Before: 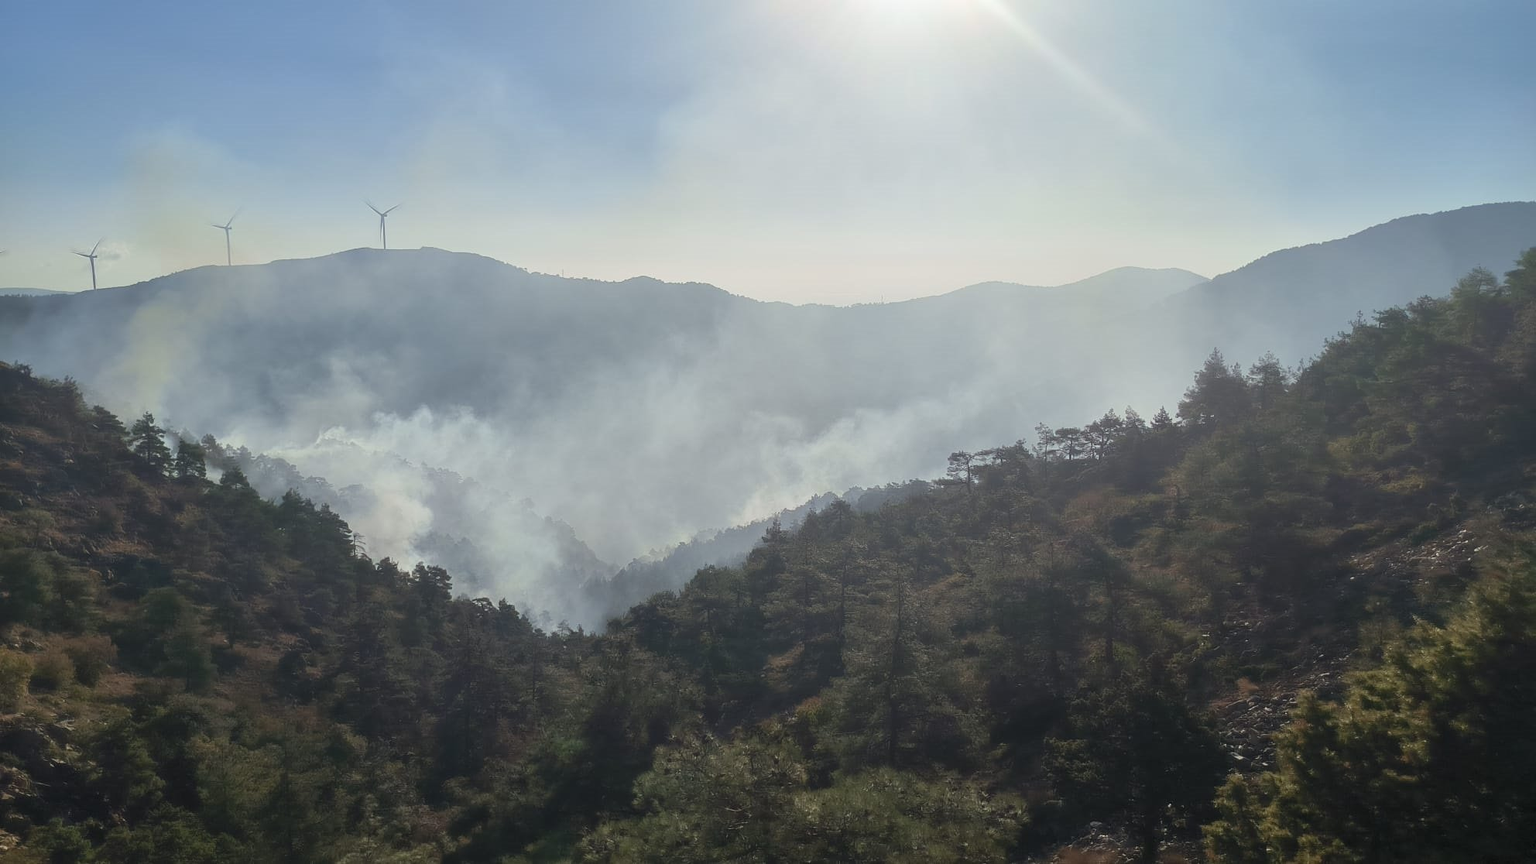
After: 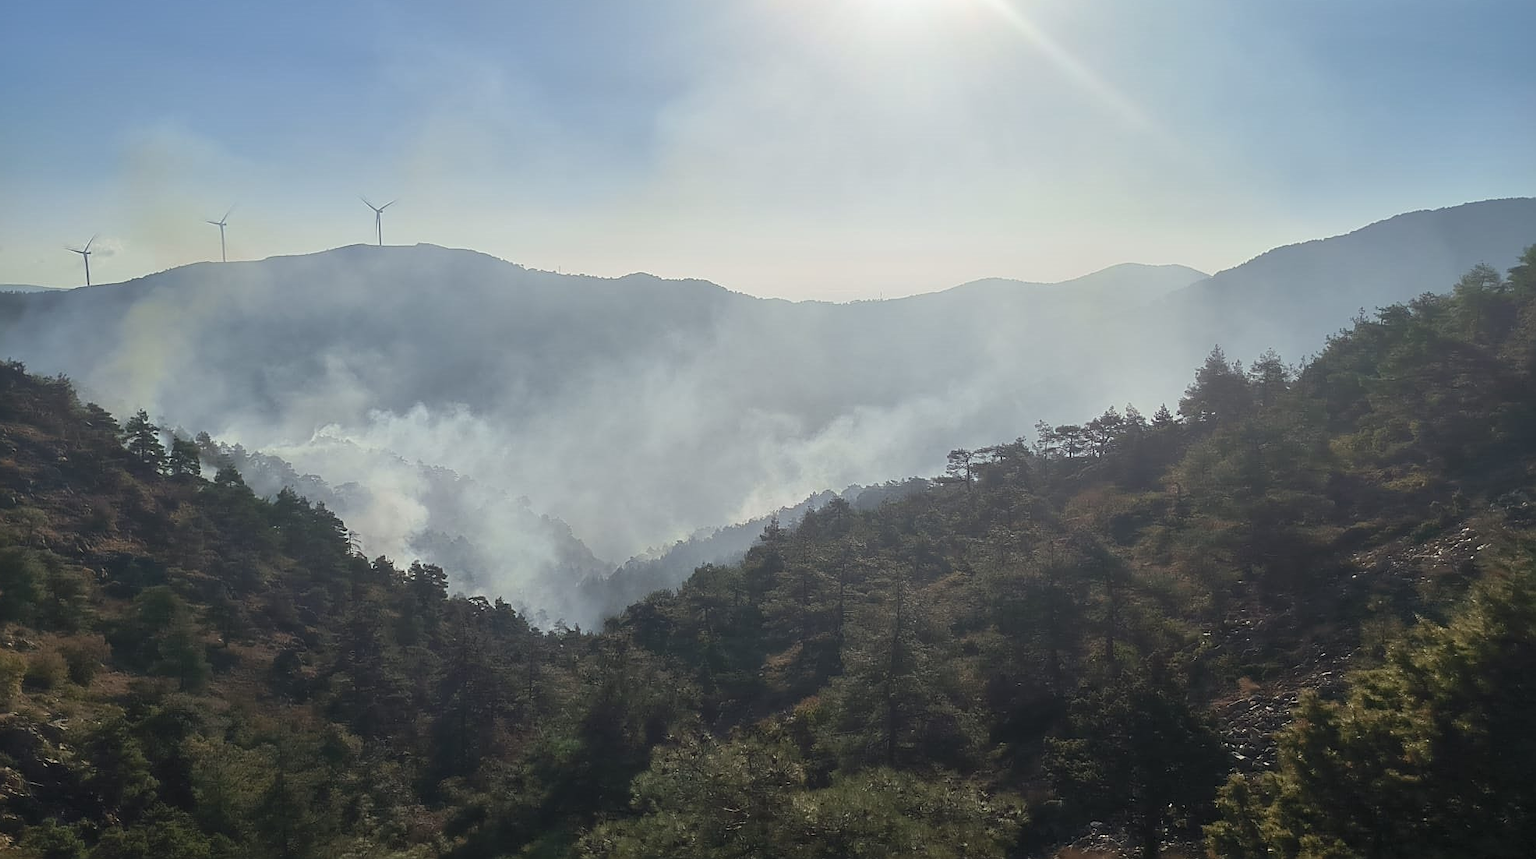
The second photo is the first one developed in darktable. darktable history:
crop: left 0.459%, top 0.667%, right 0.175%, bottom 0.469%
sharpen: on, module defaults
